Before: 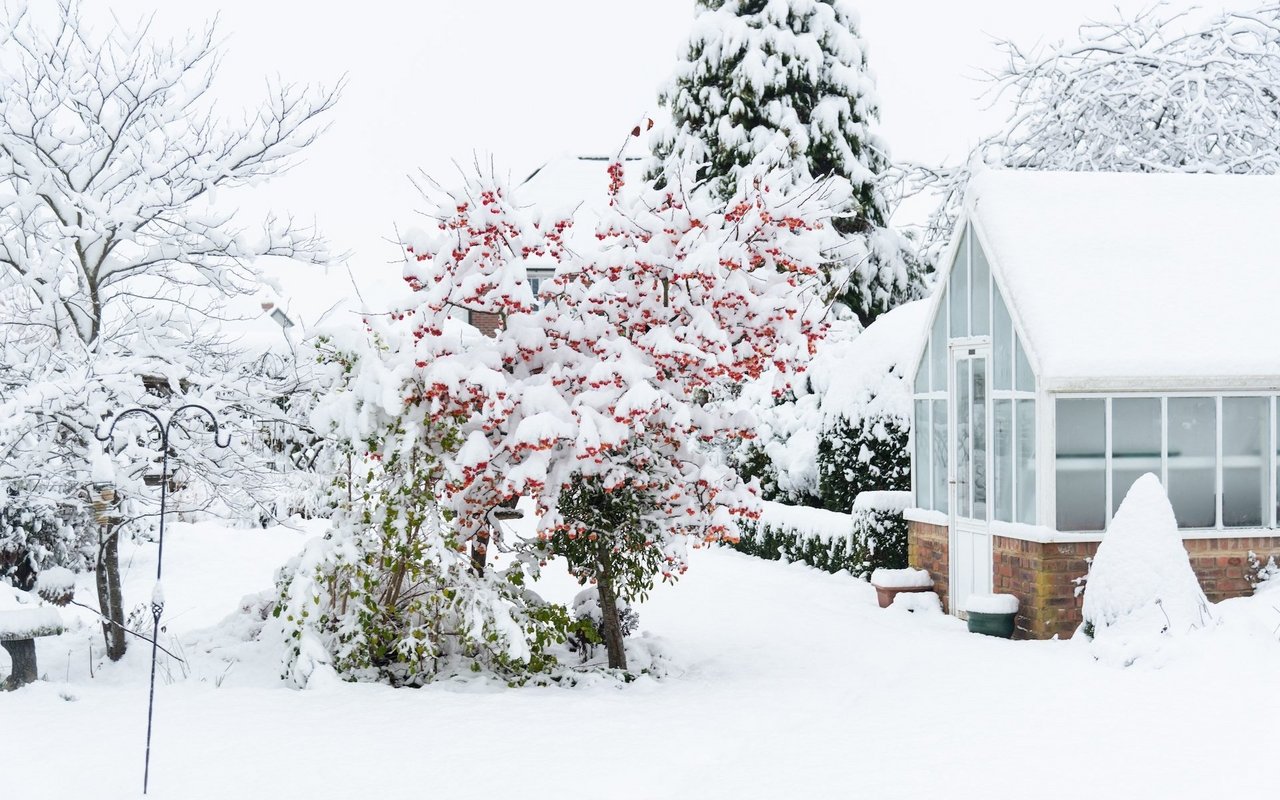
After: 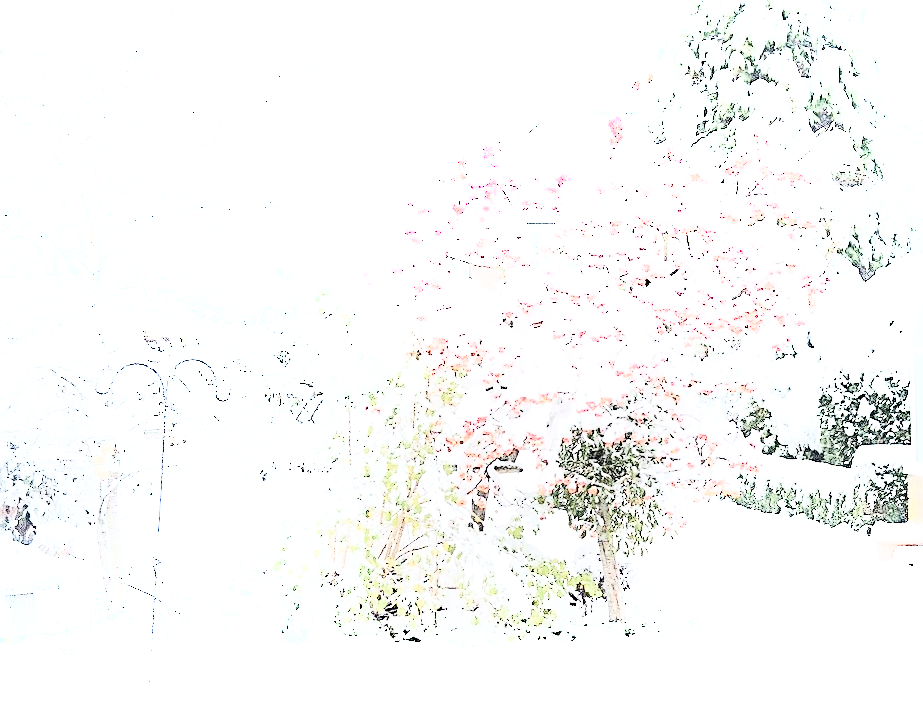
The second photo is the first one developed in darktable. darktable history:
shadows and highlights: shadows -89.06, highlights 90.93, soften with gaussian
sharpen: on, module defaults
crop: top 5.767%, right 27.872%, bottom 5.774%
exposure: exposure 0.605 EV, compensate highlight preservation false
